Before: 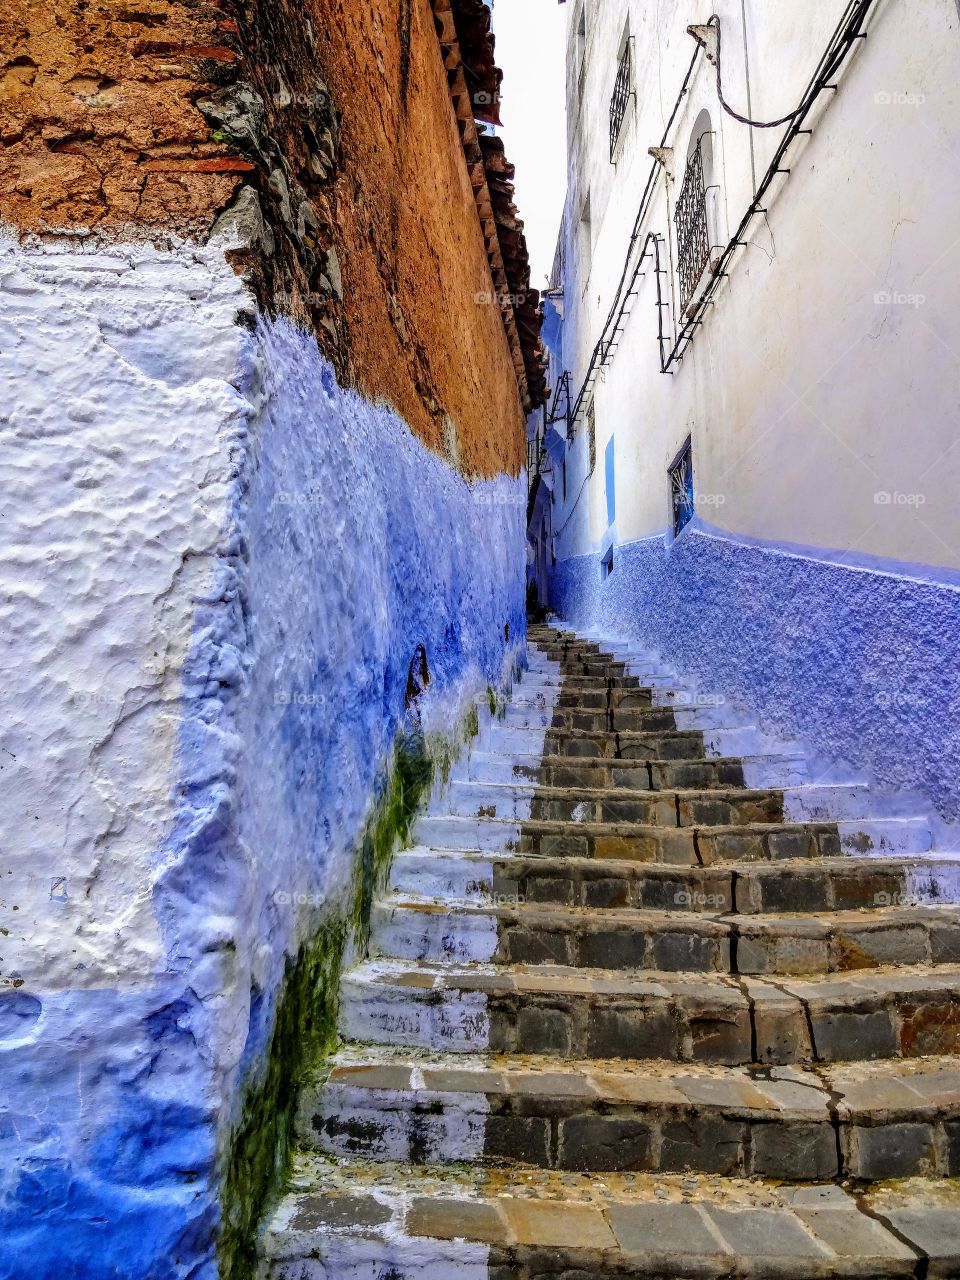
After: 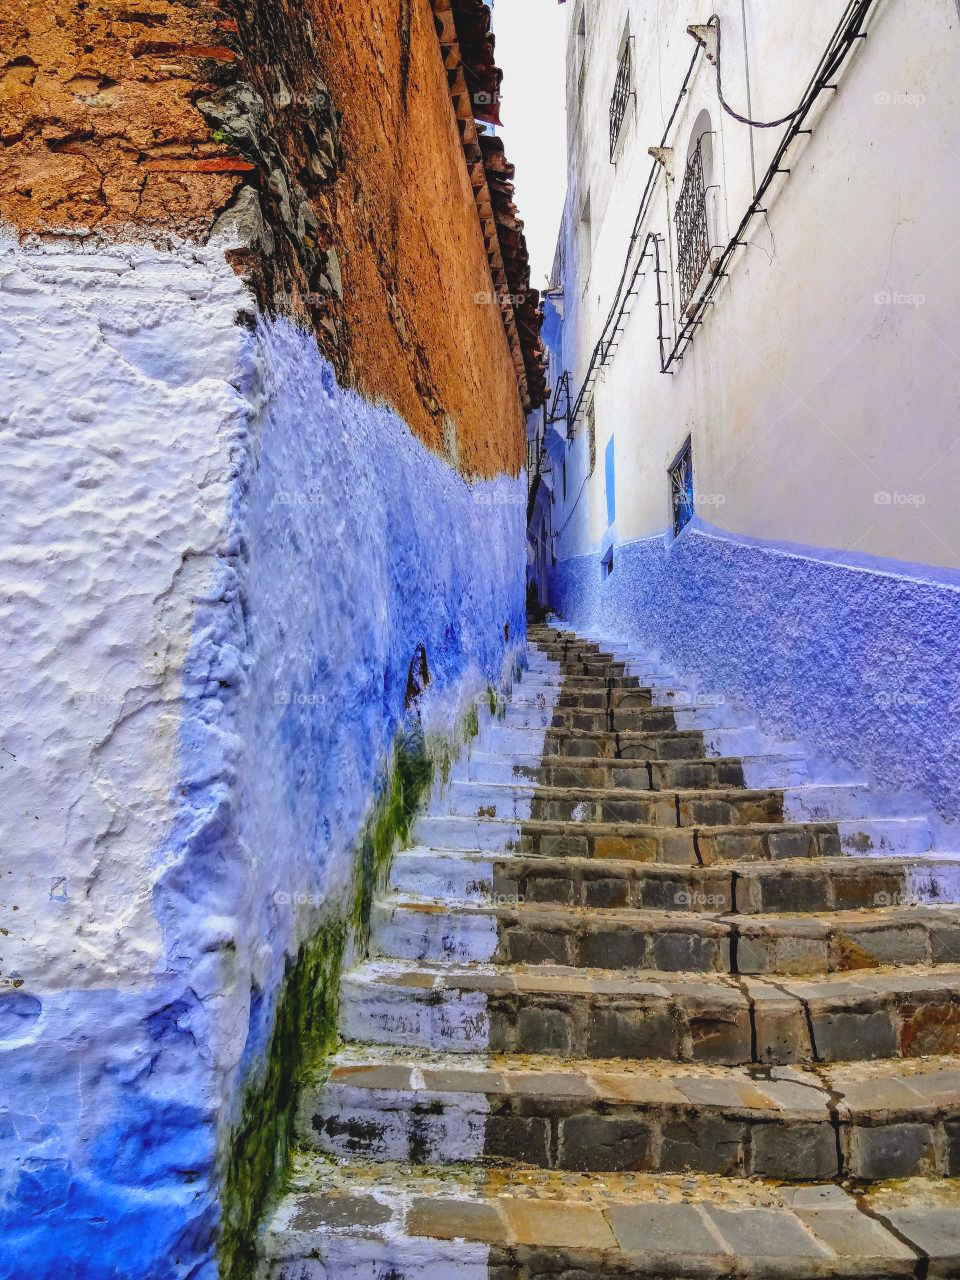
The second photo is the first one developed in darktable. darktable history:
contrast brightness saturation: contrast -0.099, brightness 0.045, saturation 0.08
